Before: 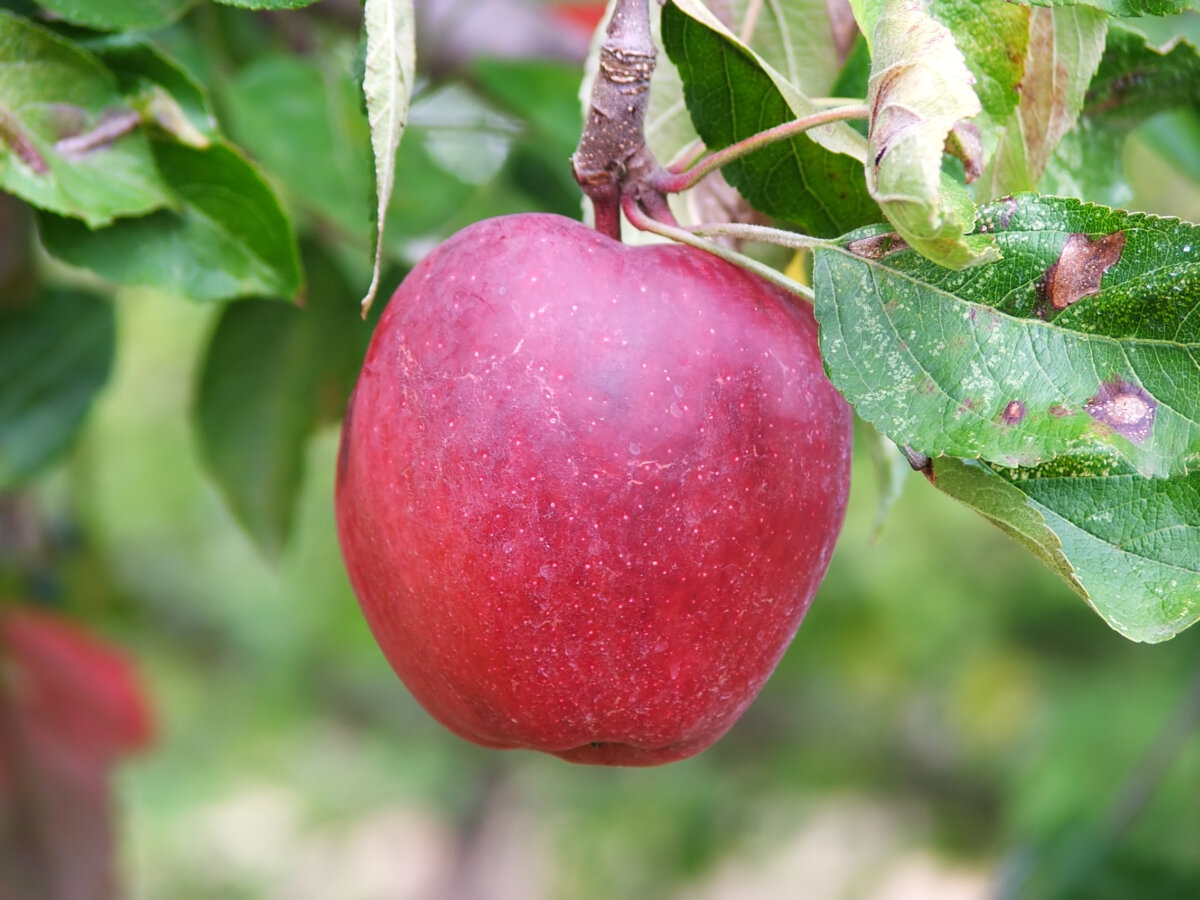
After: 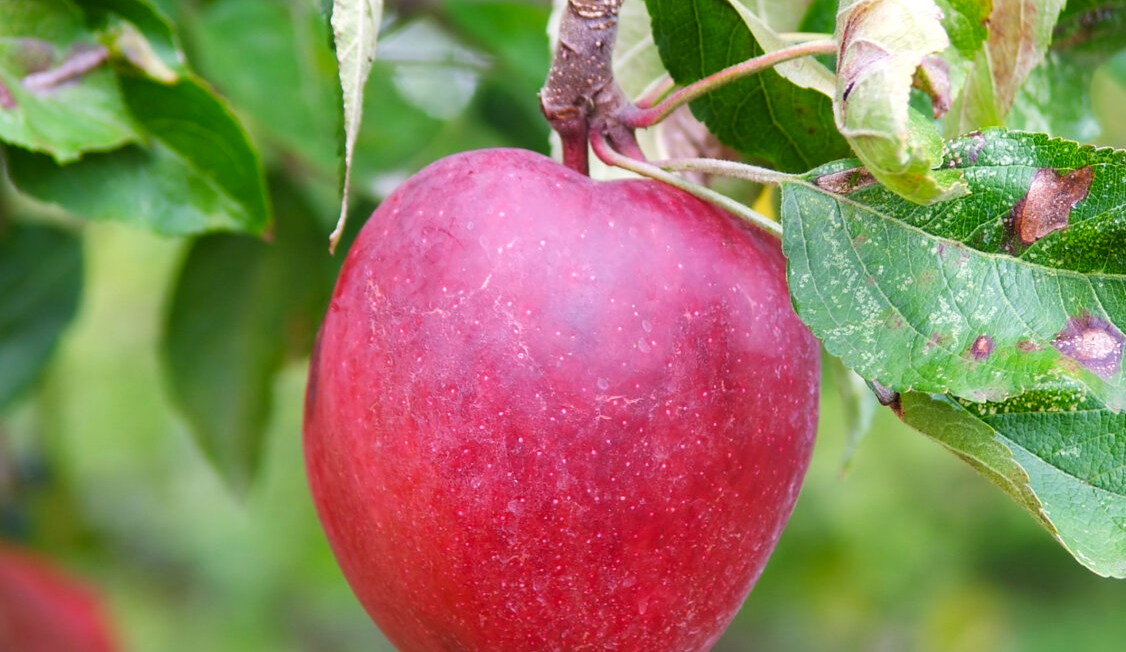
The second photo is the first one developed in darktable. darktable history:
crop: left 2.737%, top 7.287%, right 3.421%, bottom 20.179%
color balance: output saturation 110%
